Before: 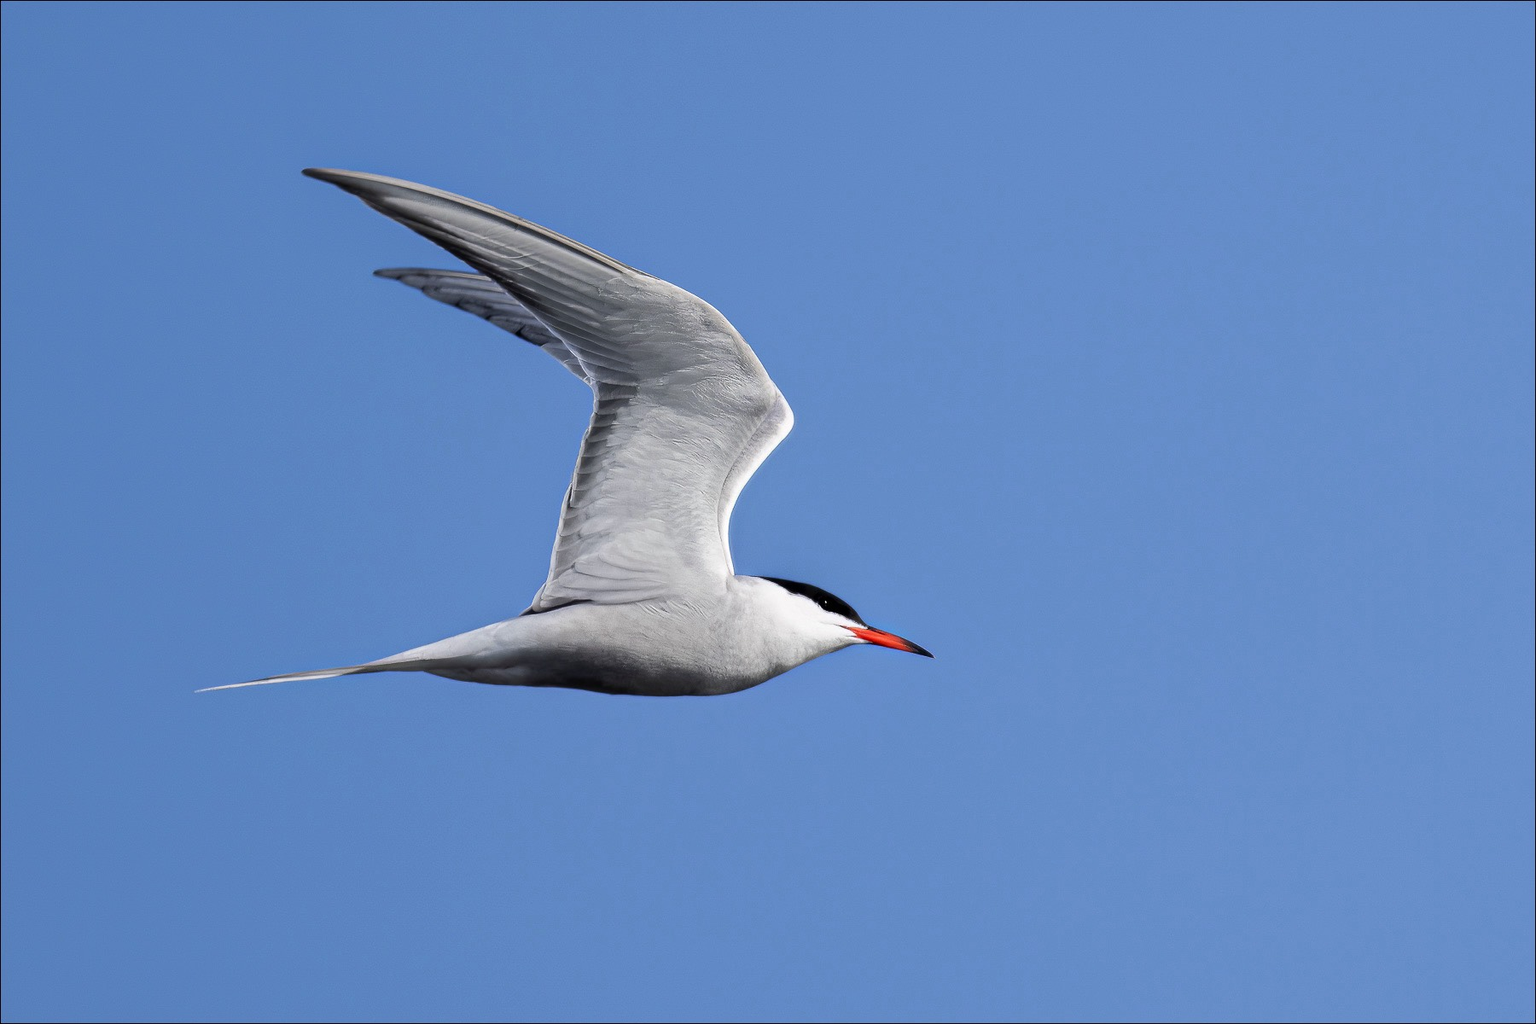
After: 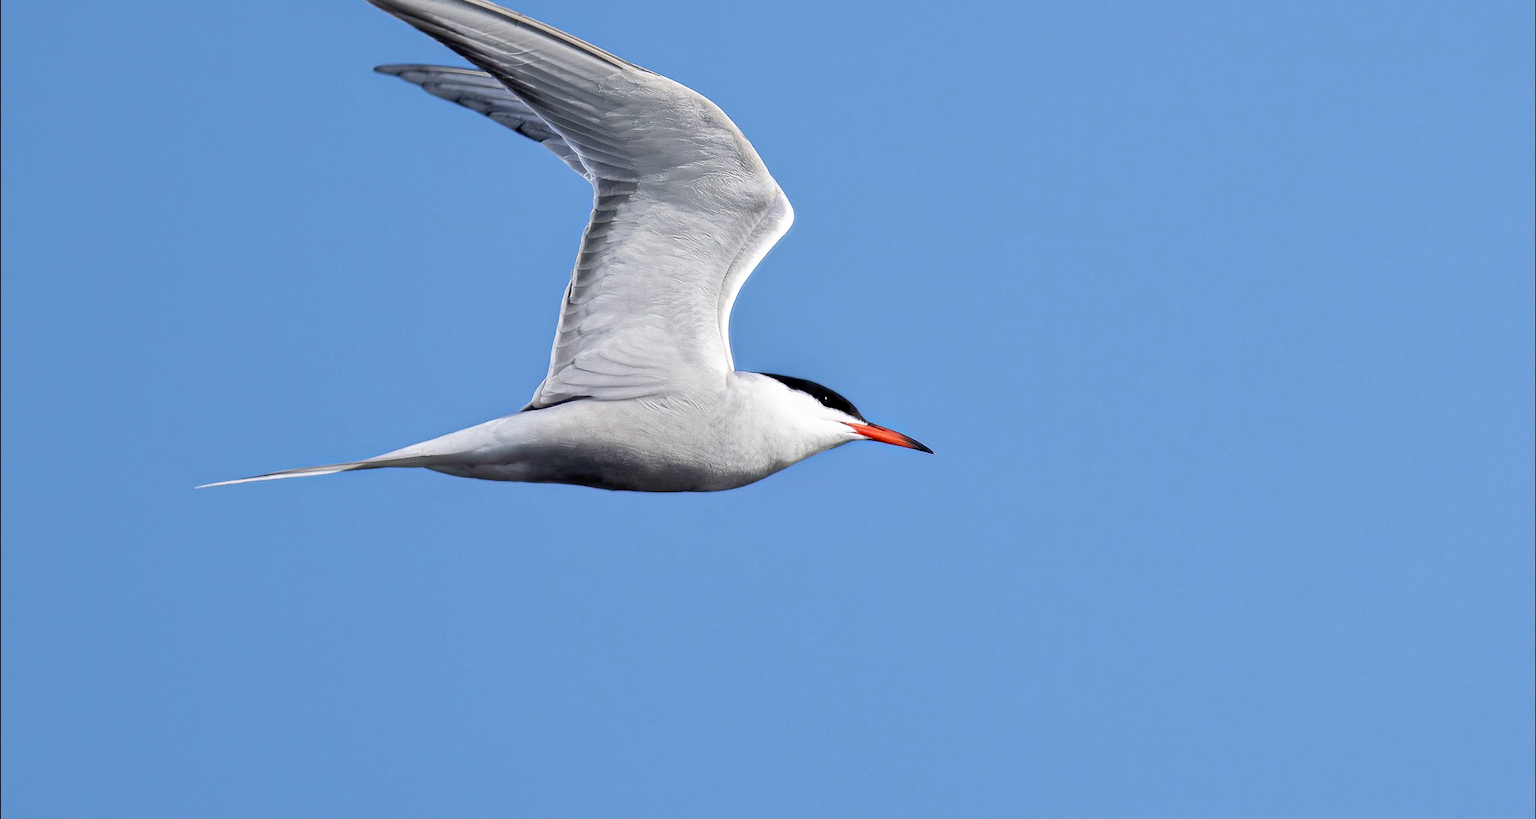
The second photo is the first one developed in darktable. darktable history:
local contrast: mode bilateral grid, contrast 21, coarseness 49, detail 120%, midtone range 0.2
crop and rotate: top 19.972%
velvia: on, module defaults
